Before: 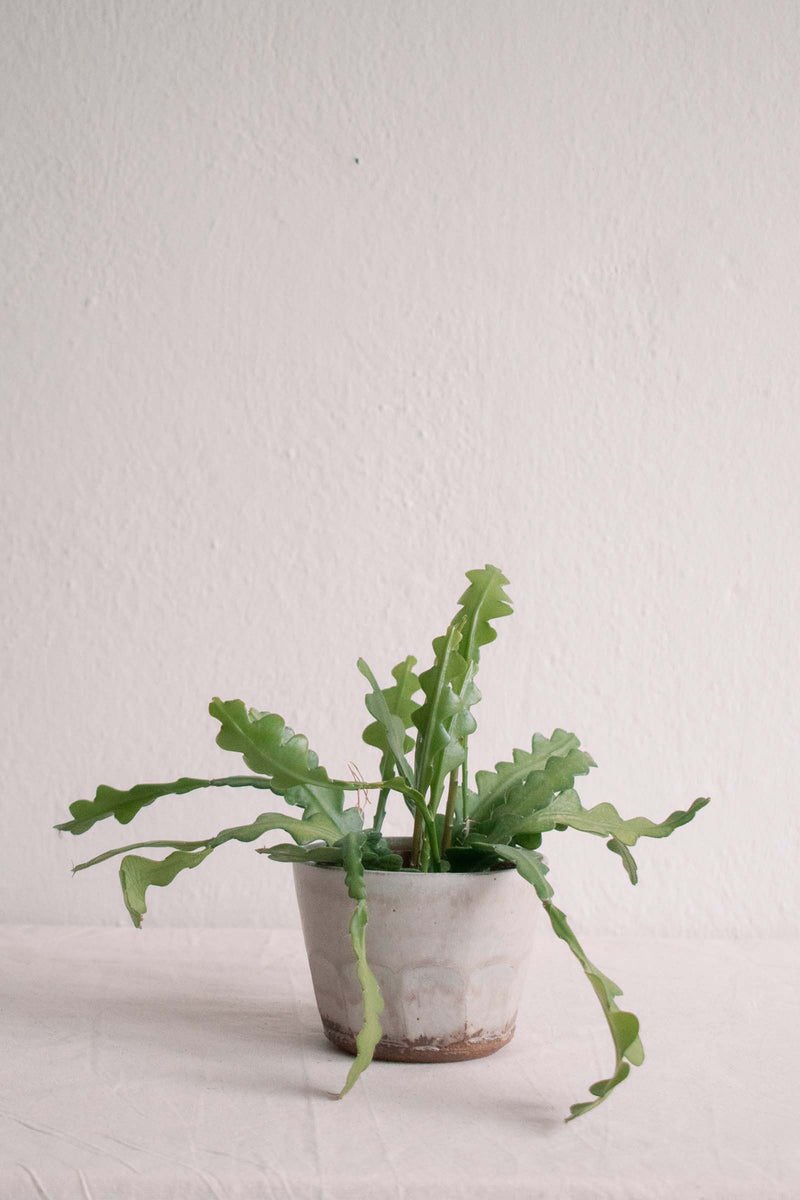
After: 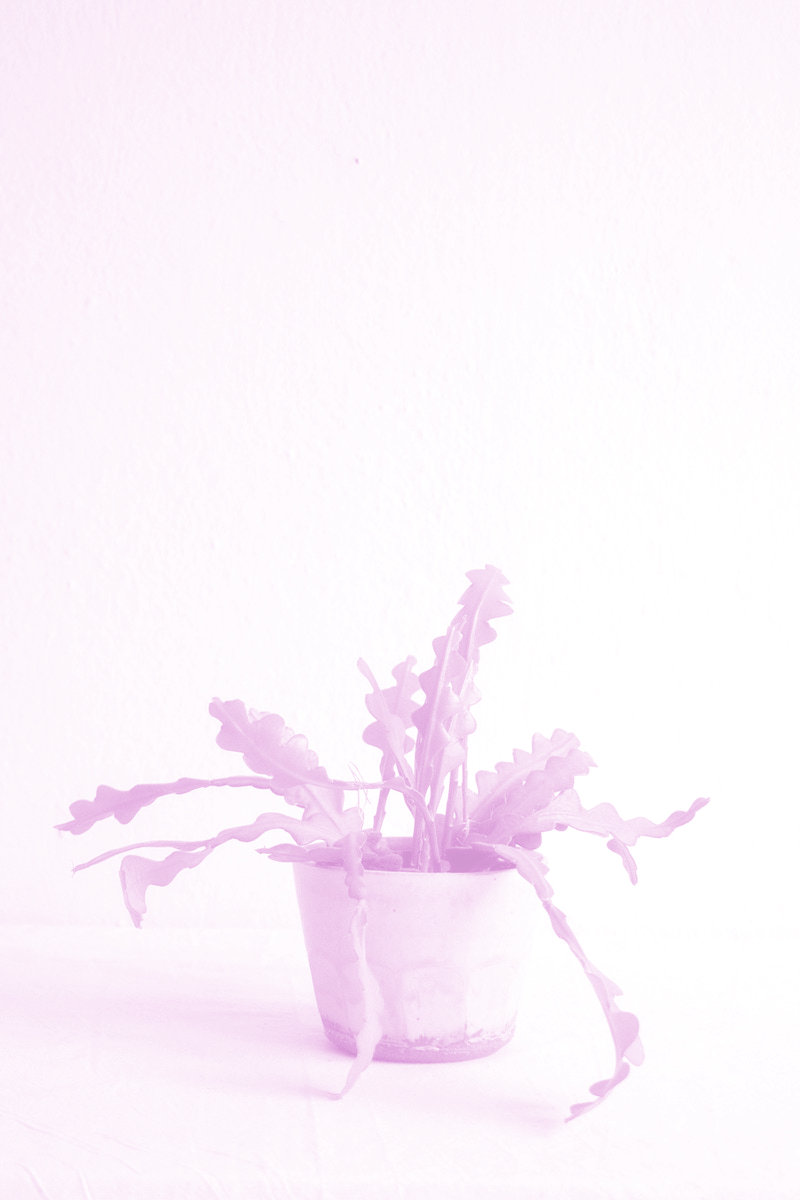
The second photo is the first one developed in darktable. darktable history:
white balance: red 1.004, blue 1.024
split-toning: shadows › hue 190.8°, shadows › saturation 0.05, highlights › hue 54°, highlights › saturation 0.05, compress 0%
colorize: hue 331.2°, saturation 75%, source mix 30.28%, lightness 70.52%, version 1
